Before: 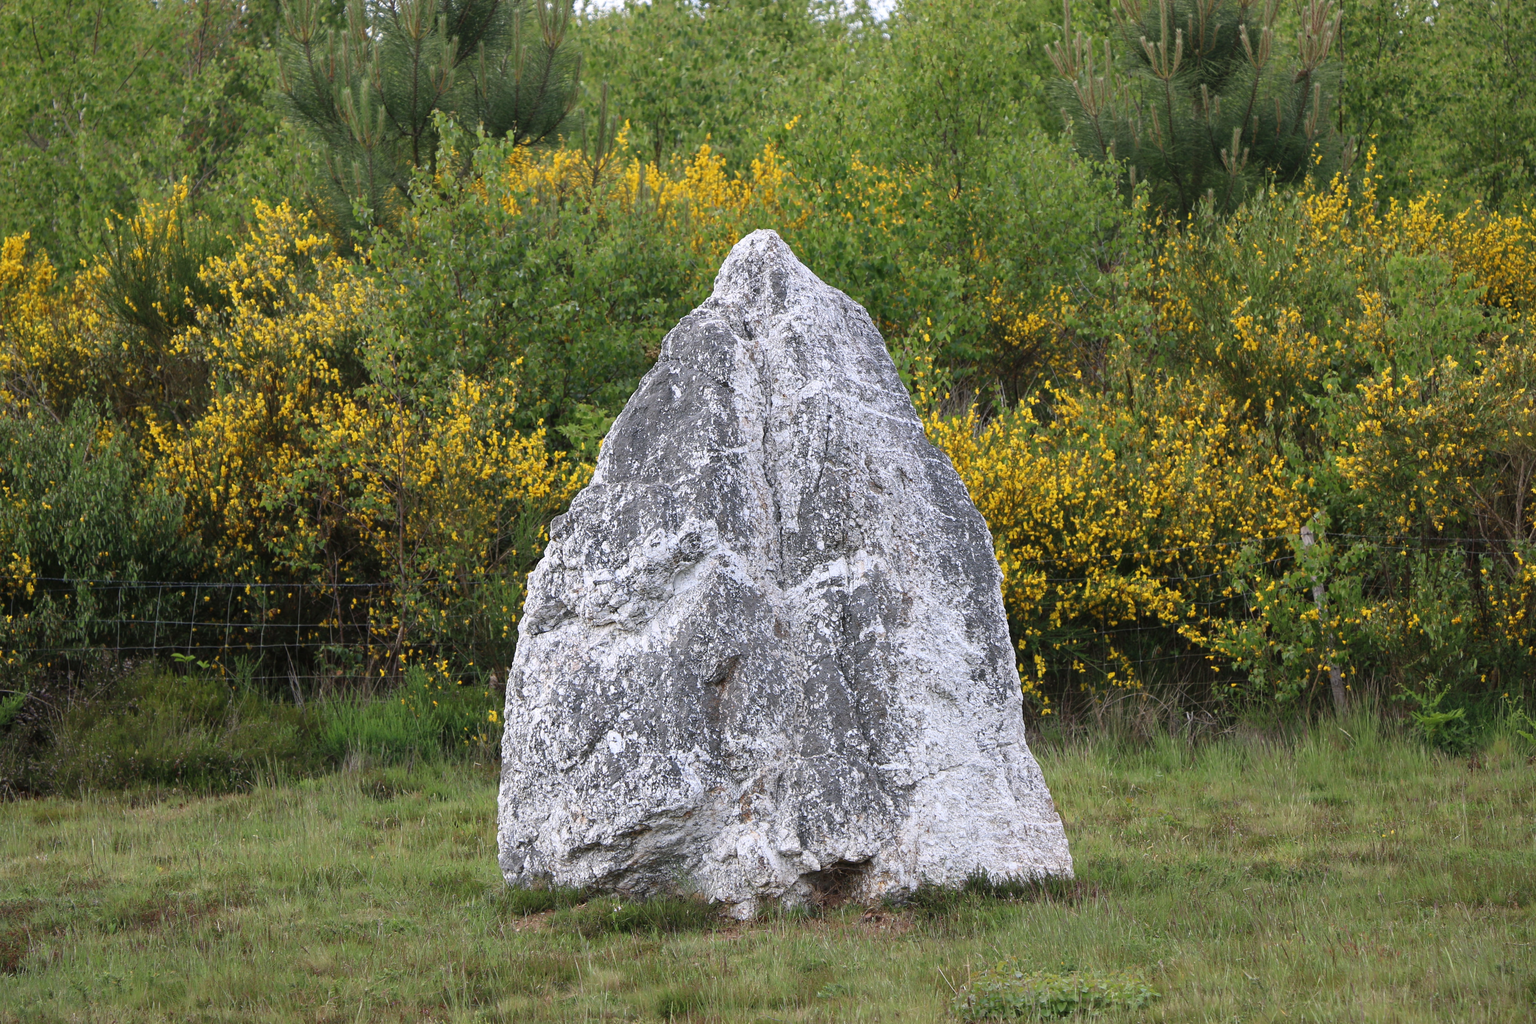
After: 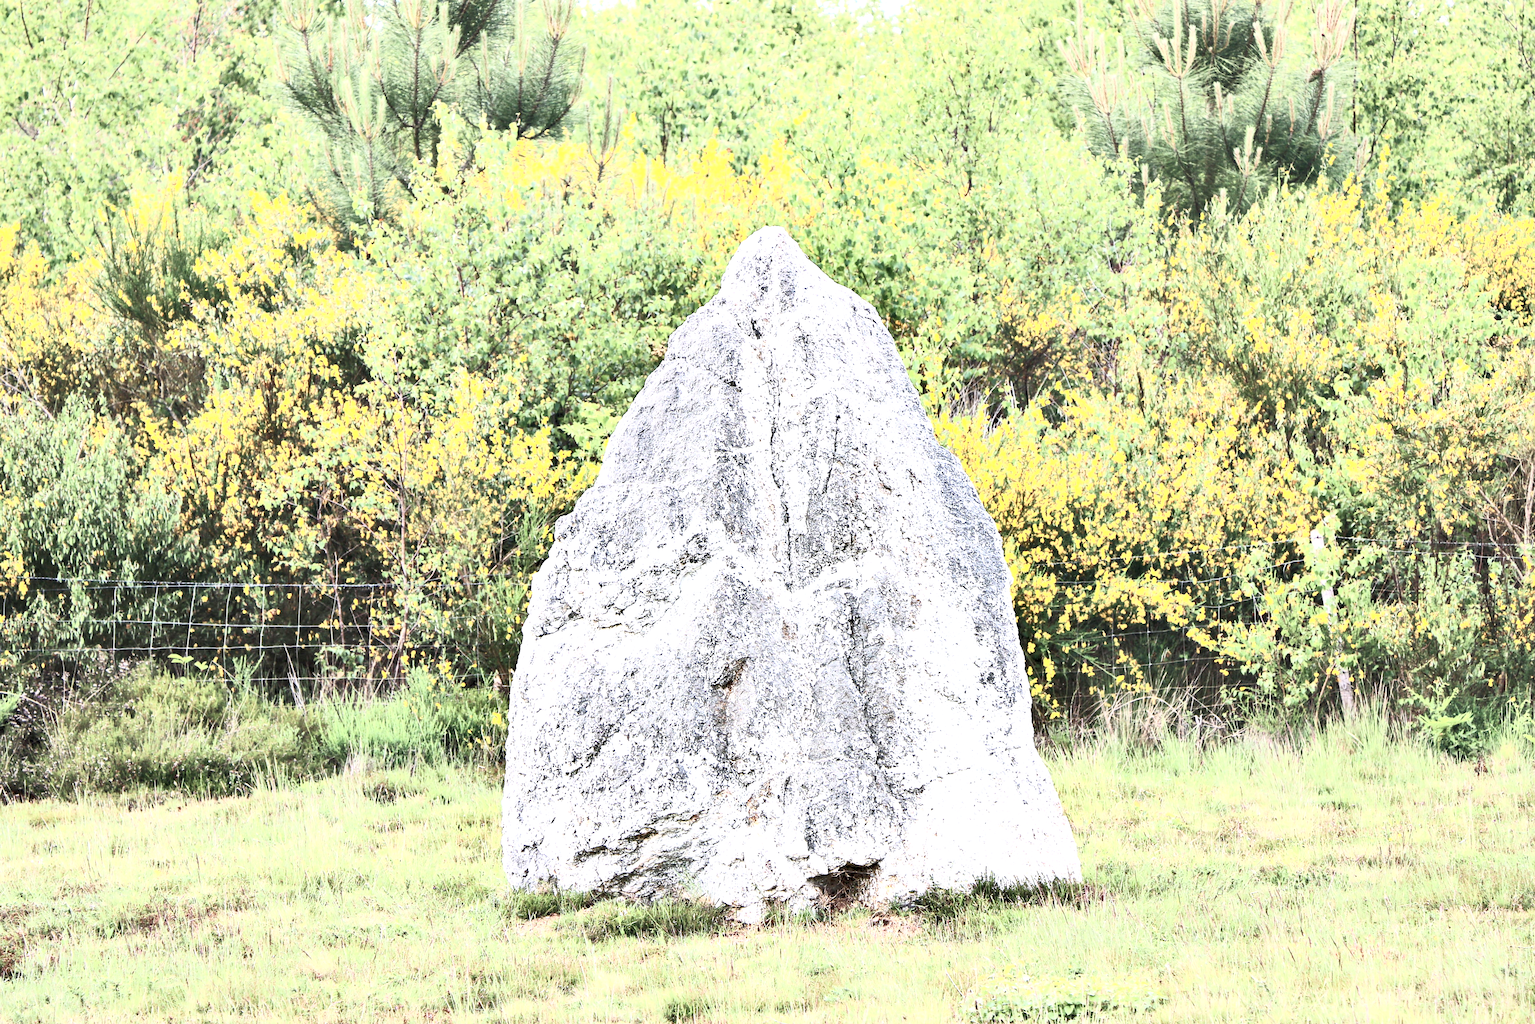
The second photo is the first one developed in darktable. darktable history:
rotate and perspective: rotation 0.174°, lens shift (vertical) 0.013, lens shift (horizontal) 0.019, shear 0.001, automatic cropping original format, crop left 0.007, crop right 0.991, crop top 0.016, crop bottom 0.997
velvia: on, module defaults
crop and rotate: left 0.126%
contrast brightness saturation: contrast 0.57, brightness 0.57, saturation -0.34
sharpen: amount 0.2
contrast equalizer: octaves 7, y [[0.6 ×6], [0.55 ×6], [0 ×6], [0 ×6], [0 ×6]]
exposure: exposure 2.04 EV, compensate highlight preservation false
tone equalizer: -8 EV 0.25 EV, -7 EV 0.417 EV, -6 EV 0.417 EV, -5 EV 0.25 EV, -3 EV -0.25 EV, -2 EV -0.417 EV, -1 EV -0.417 EV, +0 EV -0.25 EV, edges refinement/feathering 500, mask exposure compensation -1.57 EV, preserve details guided filter
